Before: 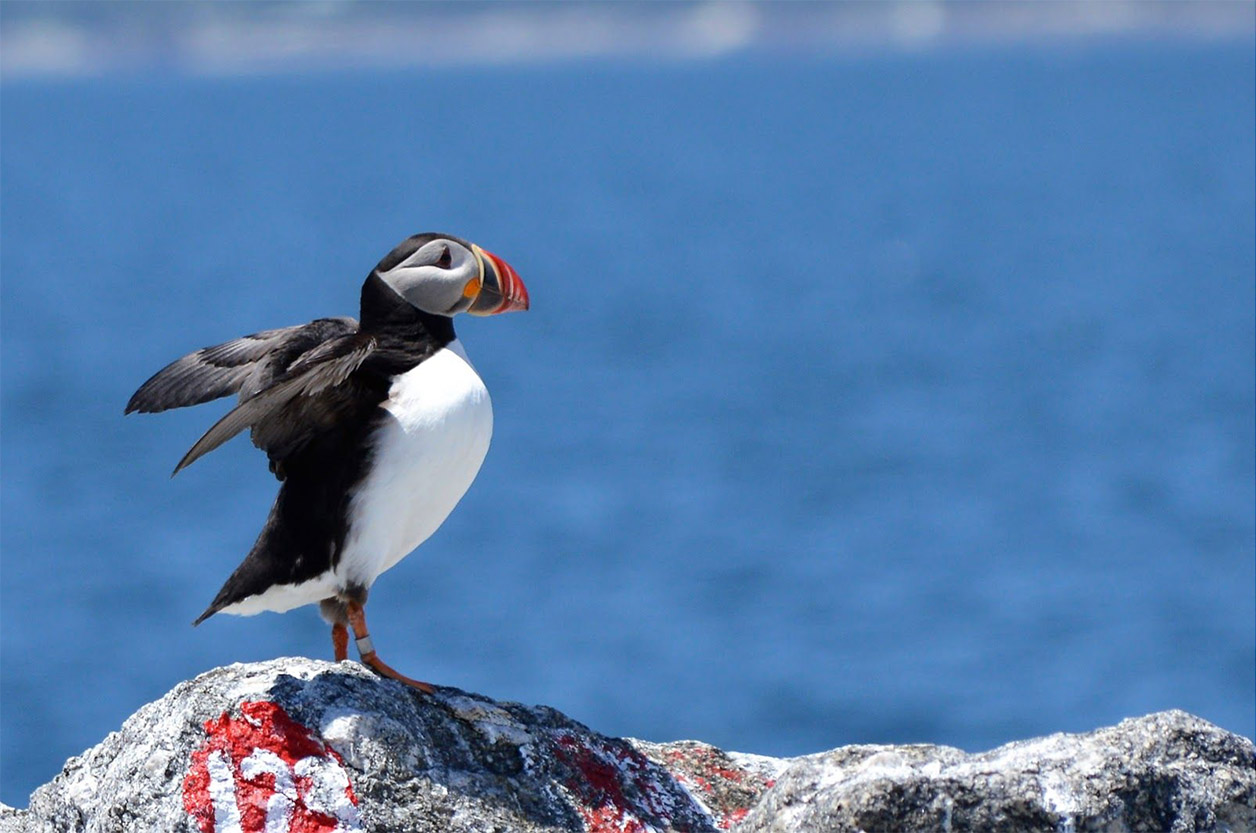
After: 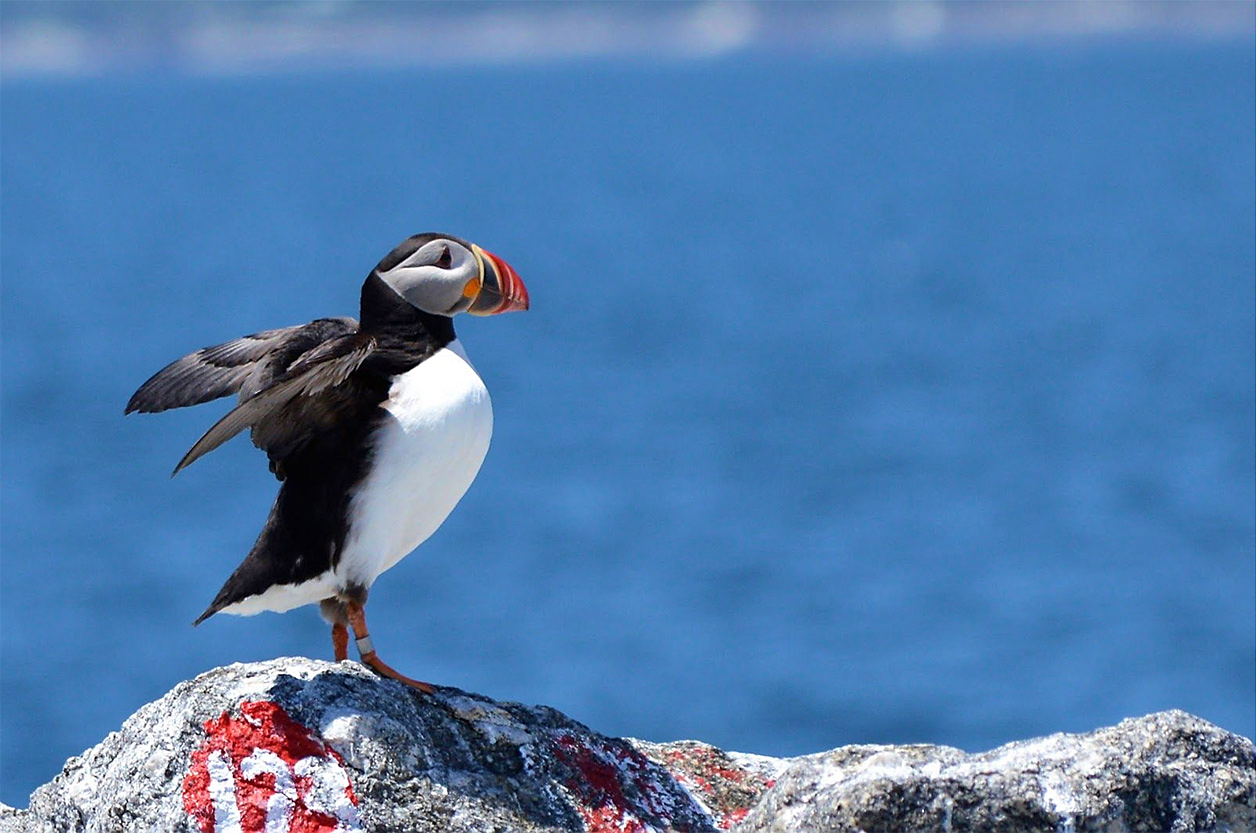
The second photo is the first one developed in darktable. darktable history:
sharpen: radius 1.459, amount 0.4, threshold 1.574
velvia: on, module defaults
